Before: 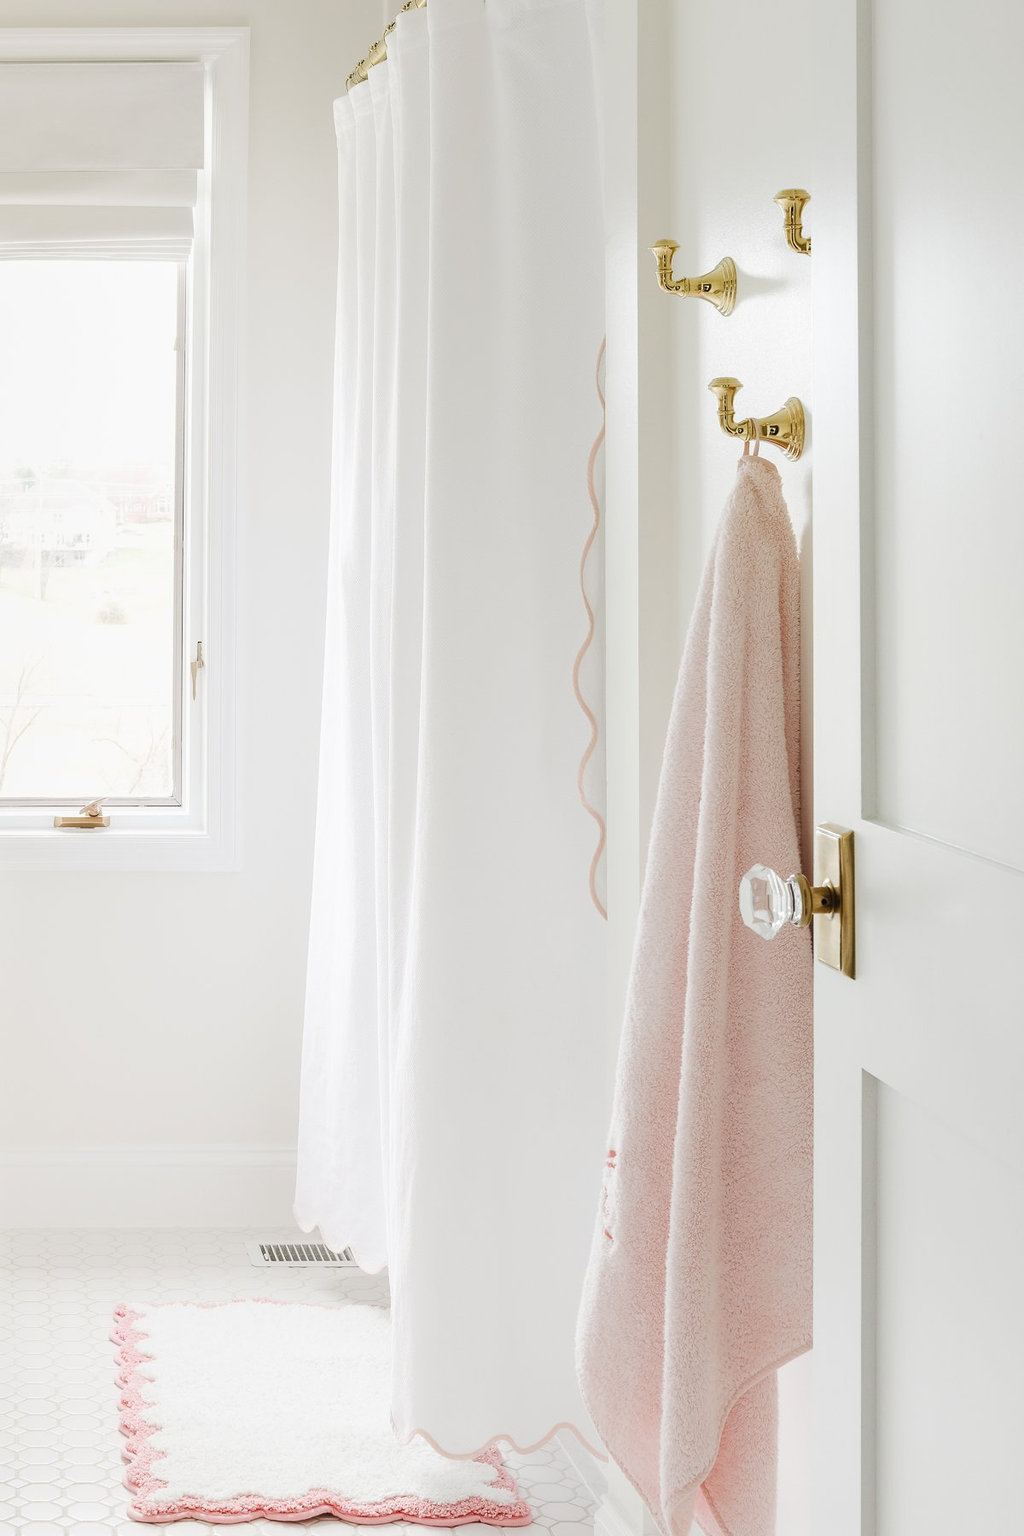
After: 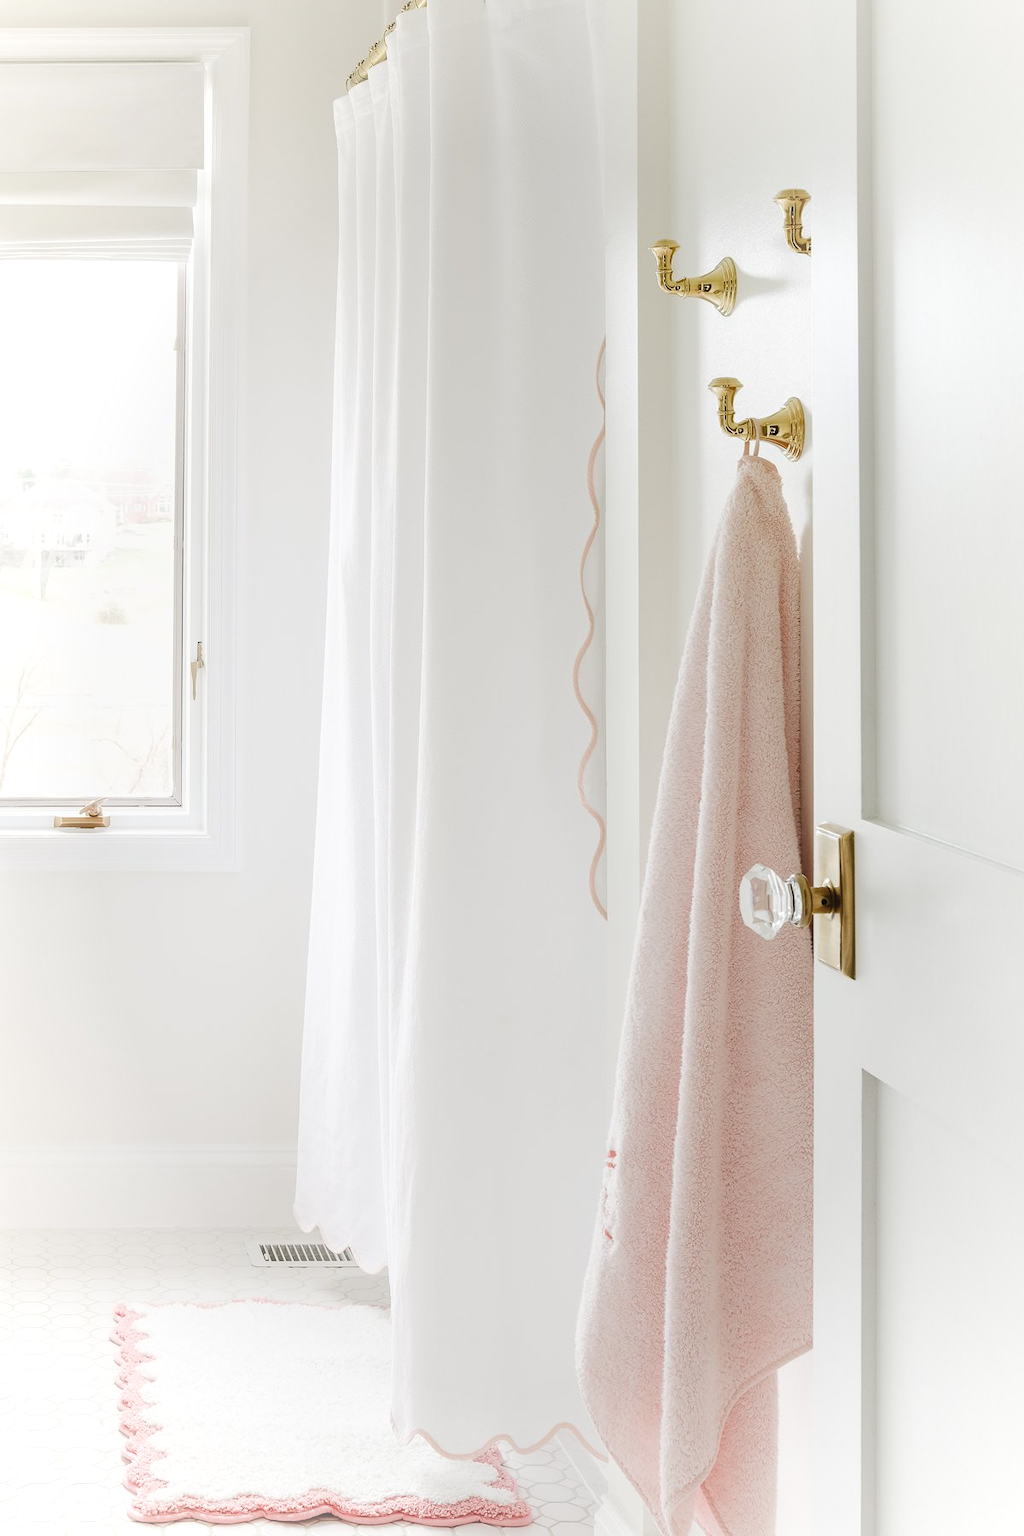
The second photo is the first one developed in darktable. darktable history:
vignetting: fall-off start 81.64%, fall-off radius 61.39%, brightness 0.313, saturation 0, automatic ratio true, width/height ratio 1.419
